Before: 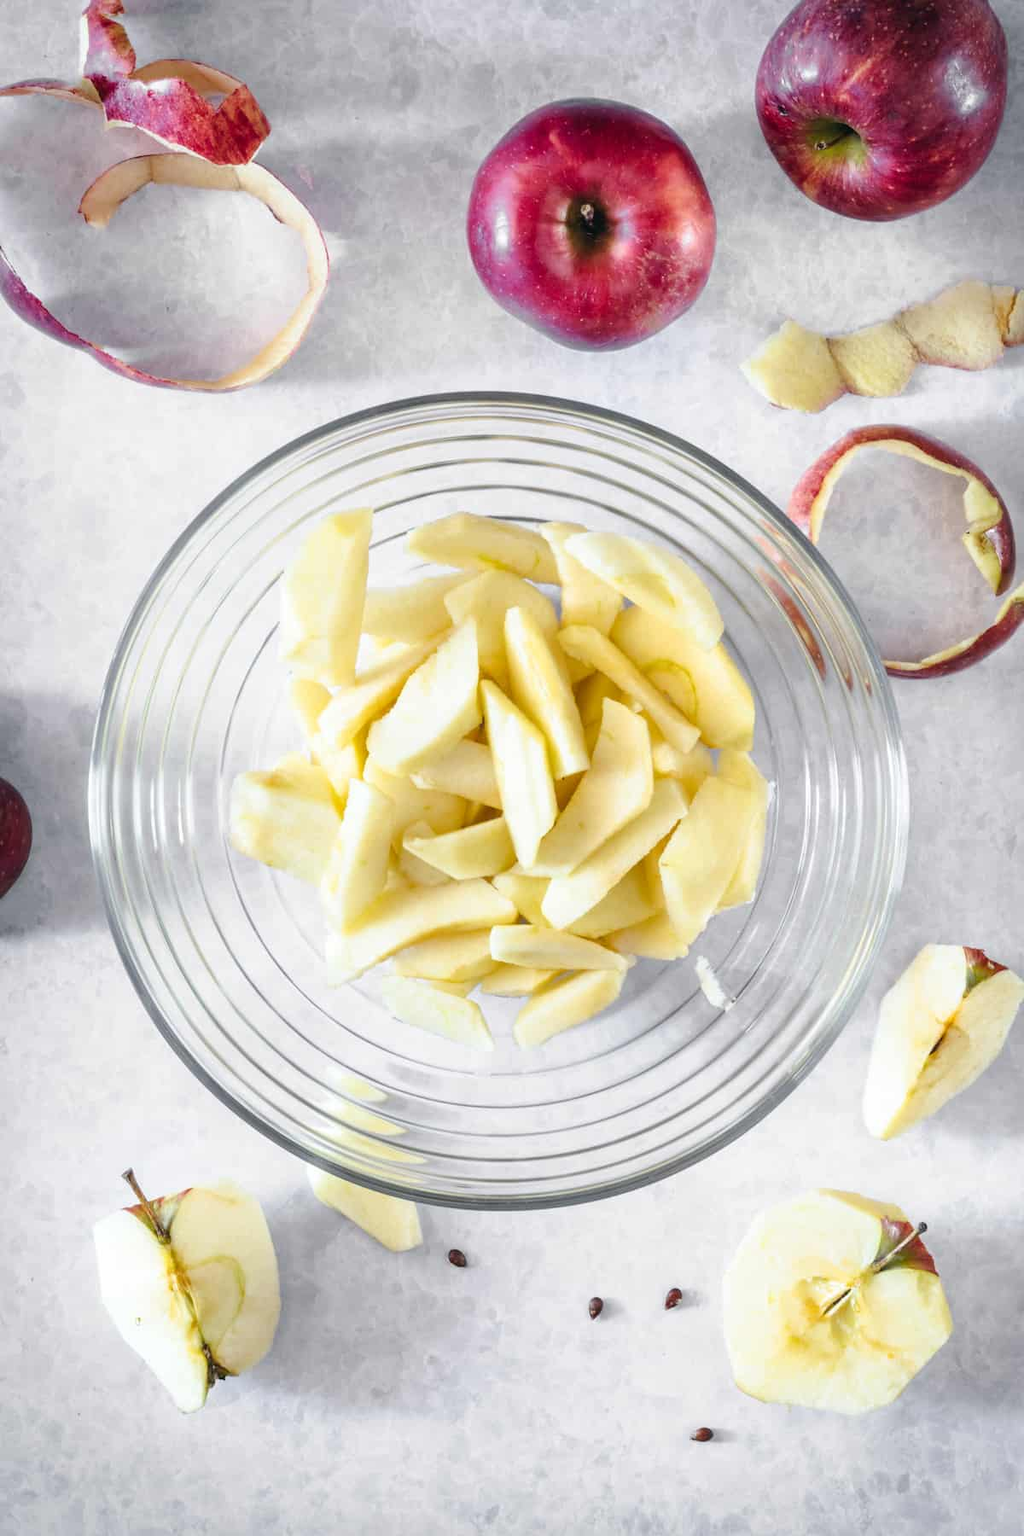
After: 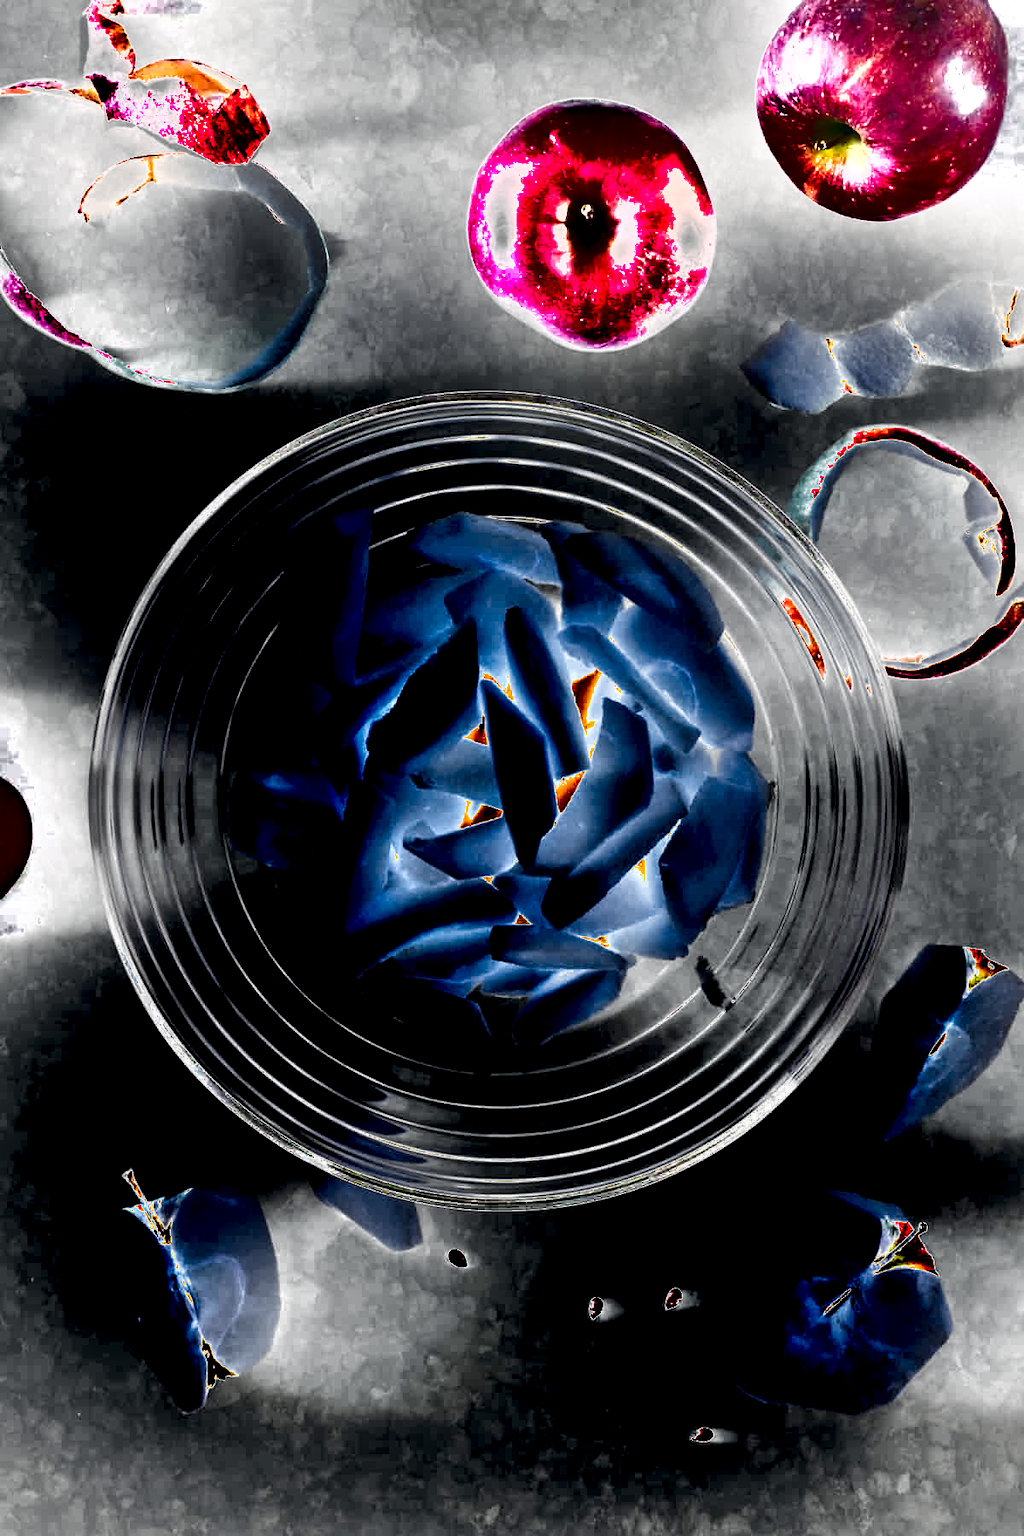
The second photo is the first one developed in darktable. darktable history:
shadows and highlights: soften with gaussian
exposure: black level correction 0, exposure 1.45 EV, compensate exposure bias true, compensate highlight preservation false
color balance rgb: shadows lift › chroma 2.79%, shadows lift › hue 190.66°, power › hue 171.85°, highlights gain › chroma 2.16%, highlights gain › hue 75.26°, global offset › luminance -0.51%, perceptual saturation grading › highlights -33.8%, perceptual saturation grading › mid-tones 14.98%, perceptual saturation grading › shadows 48.43%, perceptual brilliance grading › highlights 15.68%, perceptual brilliance grading › mid-tones 6.62%, perceptual brilliance grading › shadows -14.98%, global vibrance 11.32%, contrast 5.05%
